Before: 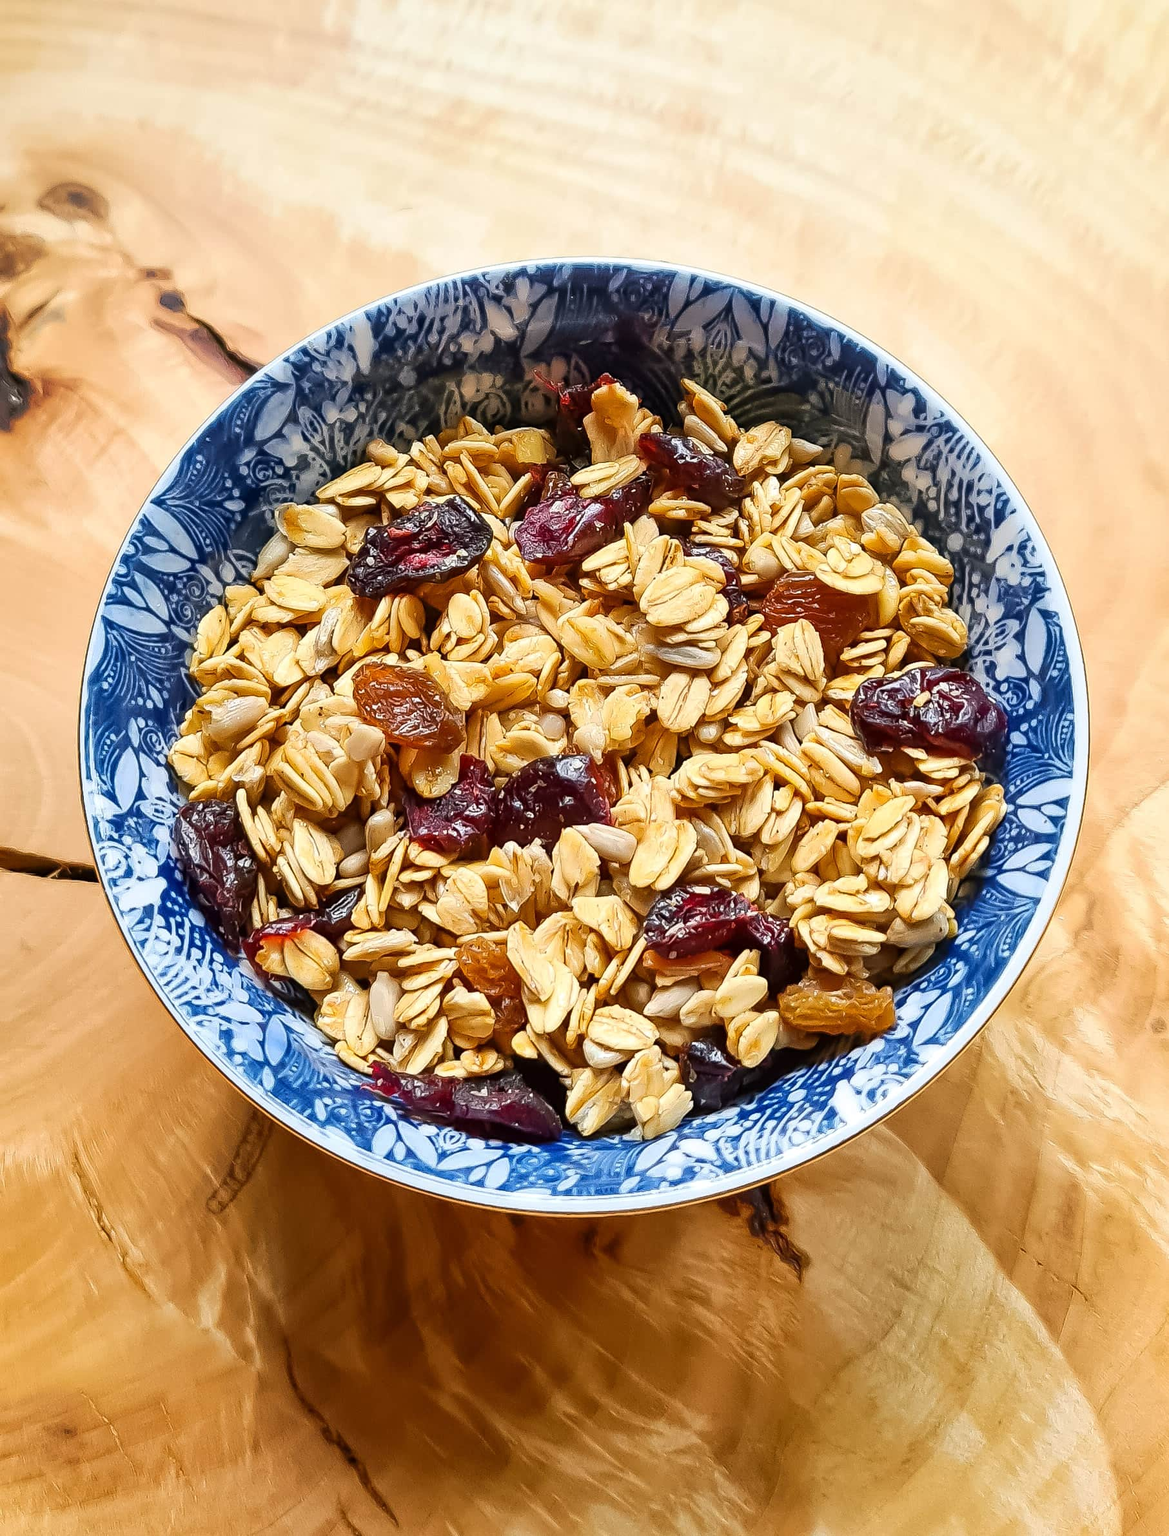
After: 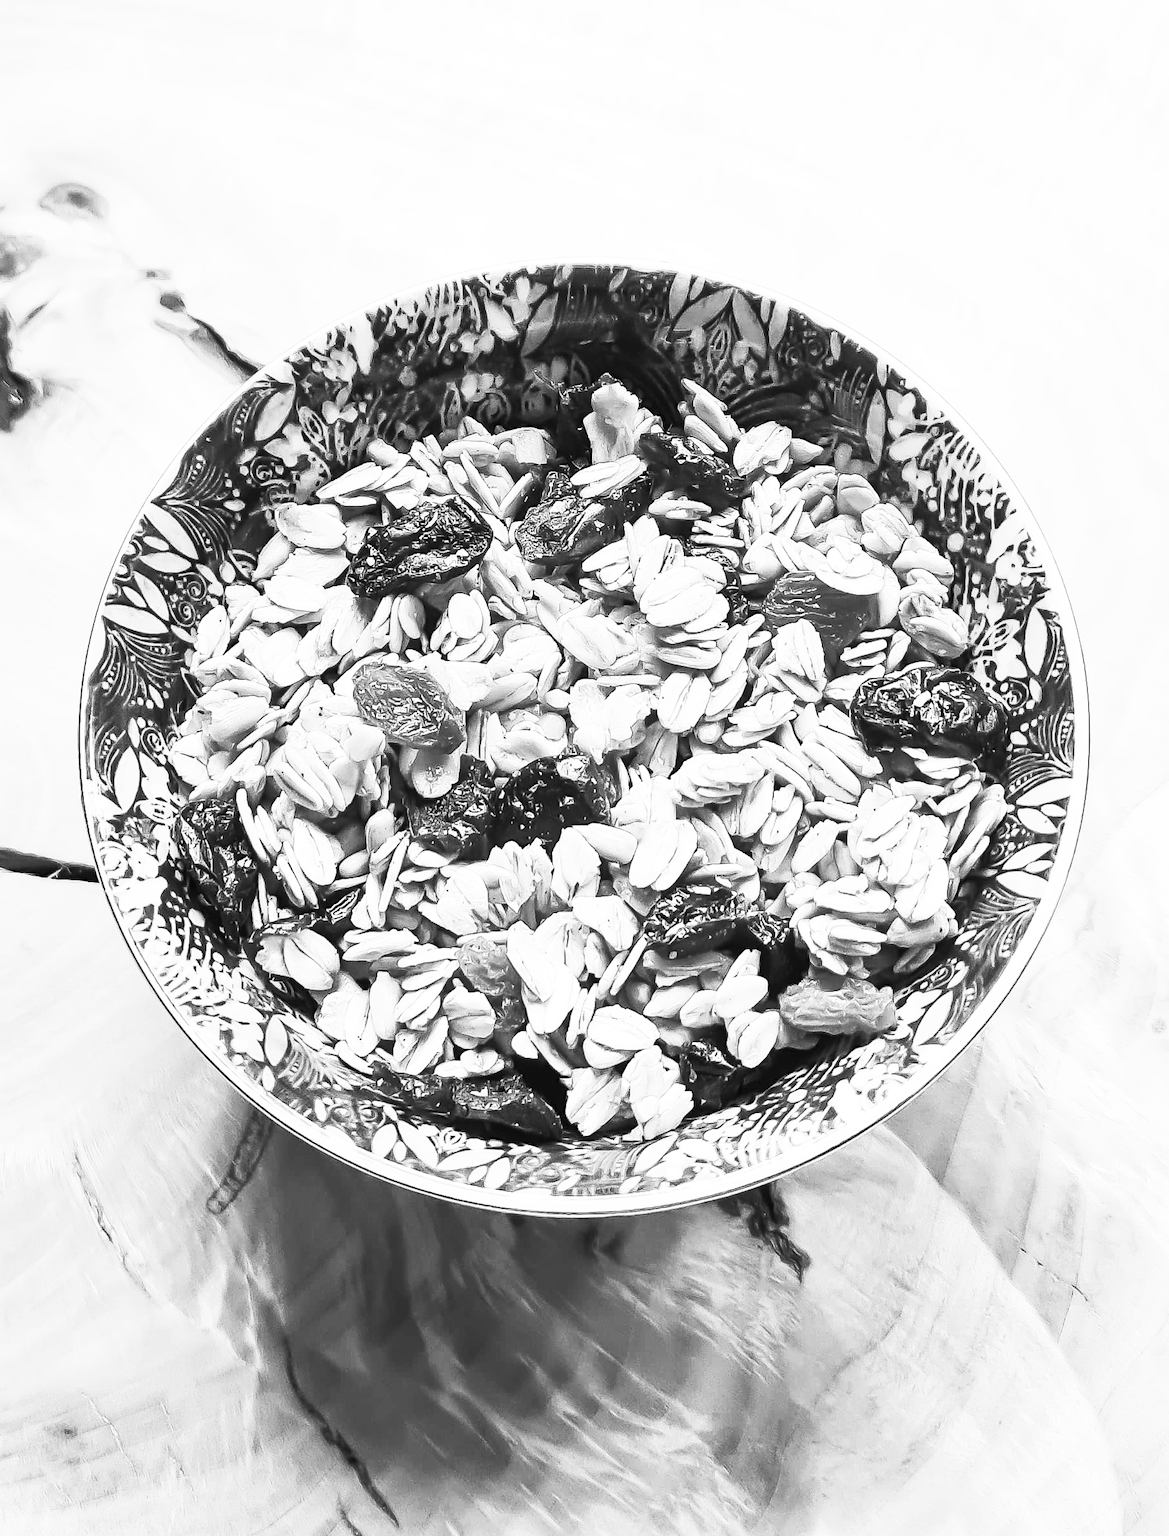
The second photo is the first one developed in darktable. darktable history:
rotate and perspective: automatic cropping original format, crop left 0, crop top 0
contrast brightness saturation: contrast 0.53, brightness 0.47, saturation -1
white balance: red 1.123, blue 0.83
